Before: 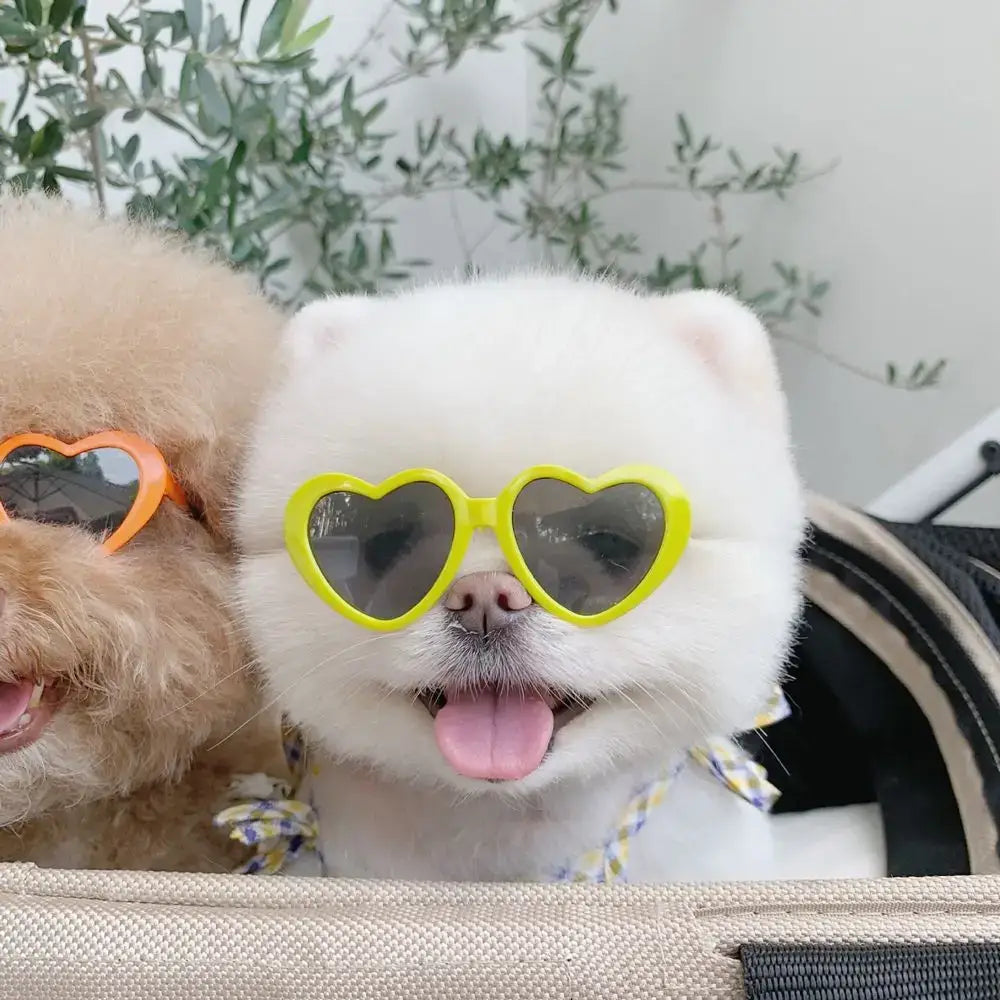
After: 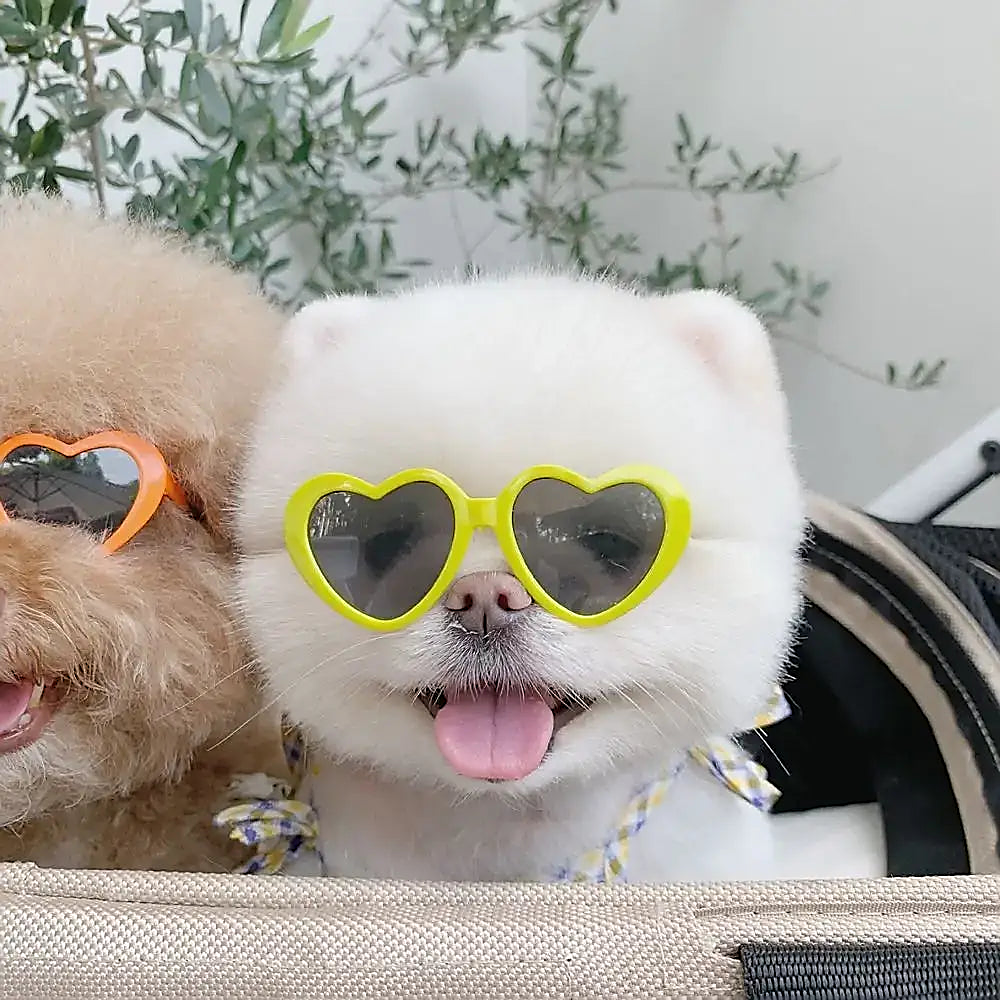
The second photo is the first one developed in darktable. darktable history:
sharpen: radius 1.4, amount 1.25, threshold 0.7
levels: mode automatic, black 0.023%, white 99.97%, levels [0.062, 0.494, 0.925]
